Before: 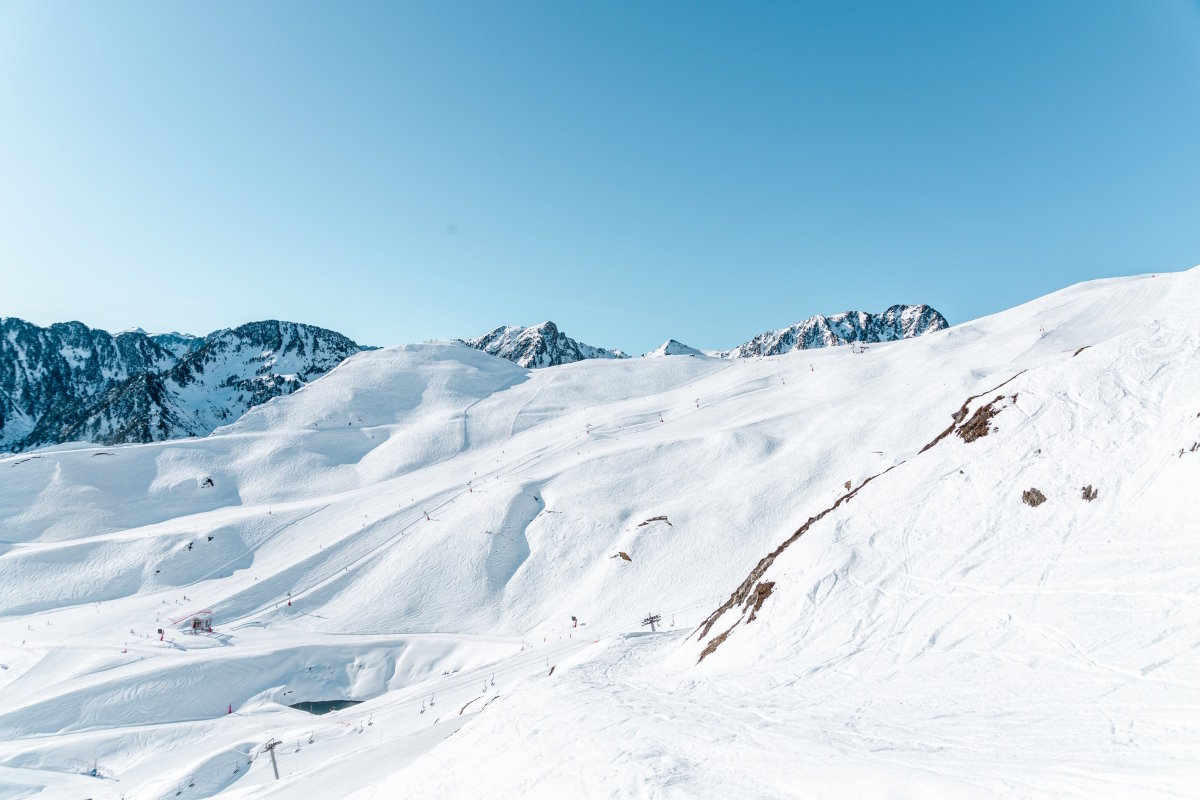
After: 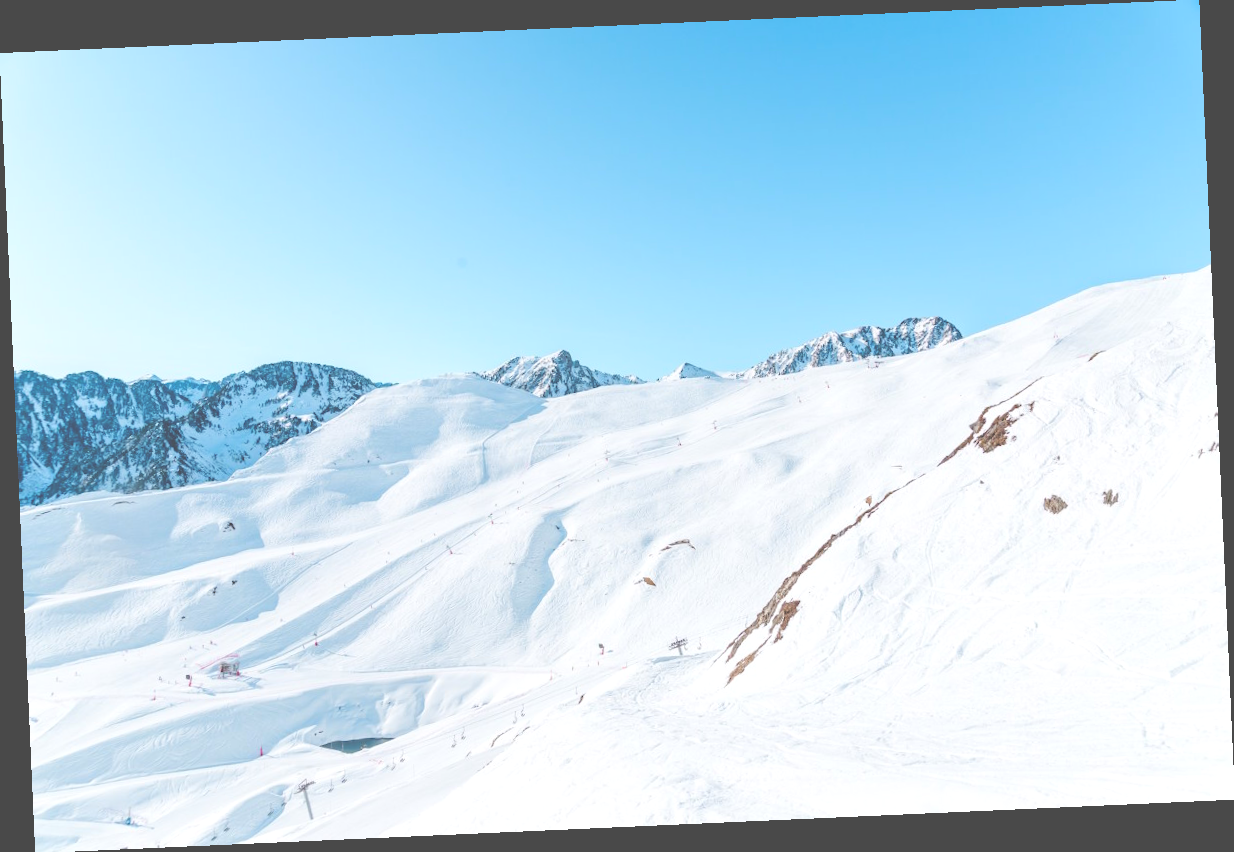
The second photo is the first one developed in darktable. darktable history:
levels: levels [0.072, 0.414, 0.976]
exposure: black level correction -0.028, compensate highlight preservation false
rotate and perspective: rotation -2.56°, automatic cropping off
